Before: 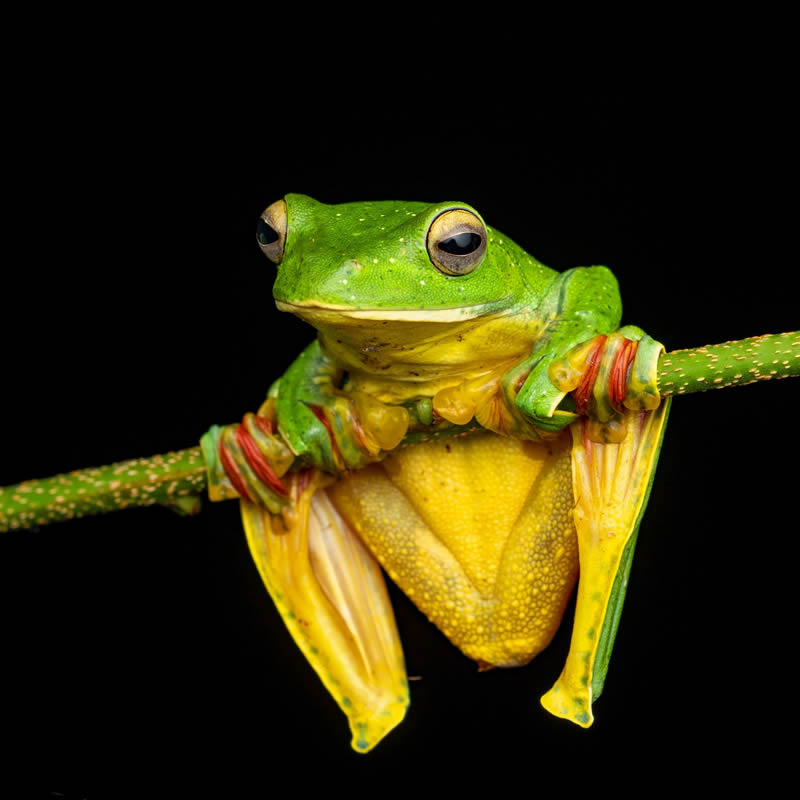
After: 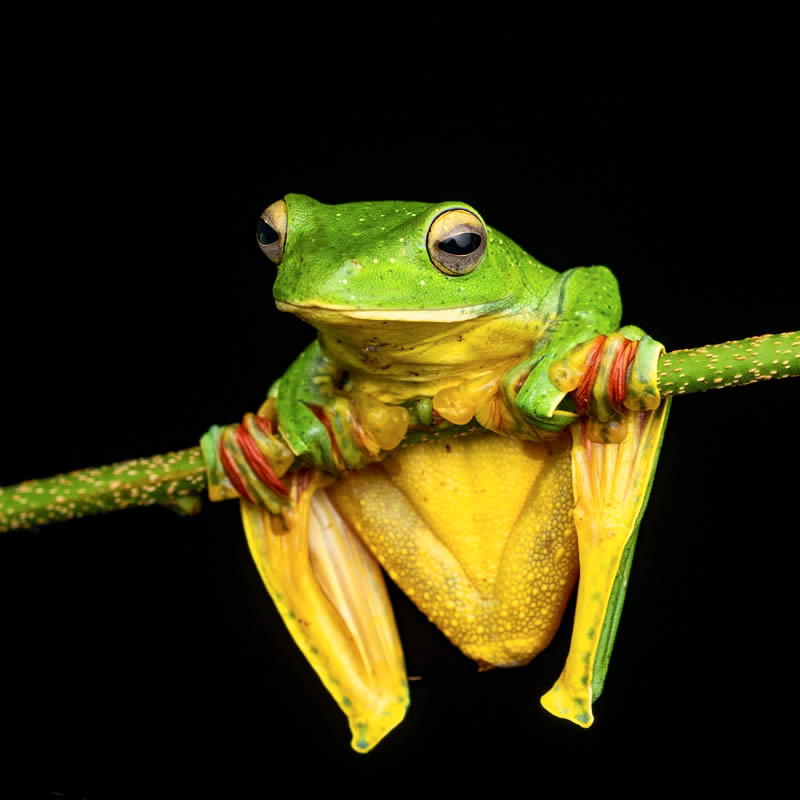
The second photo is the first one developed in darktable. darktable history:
exposure: exposure 0 EV, compensate highlight preservation false
contrast brightness saturation: contrast 0.15, brightness 0.05
